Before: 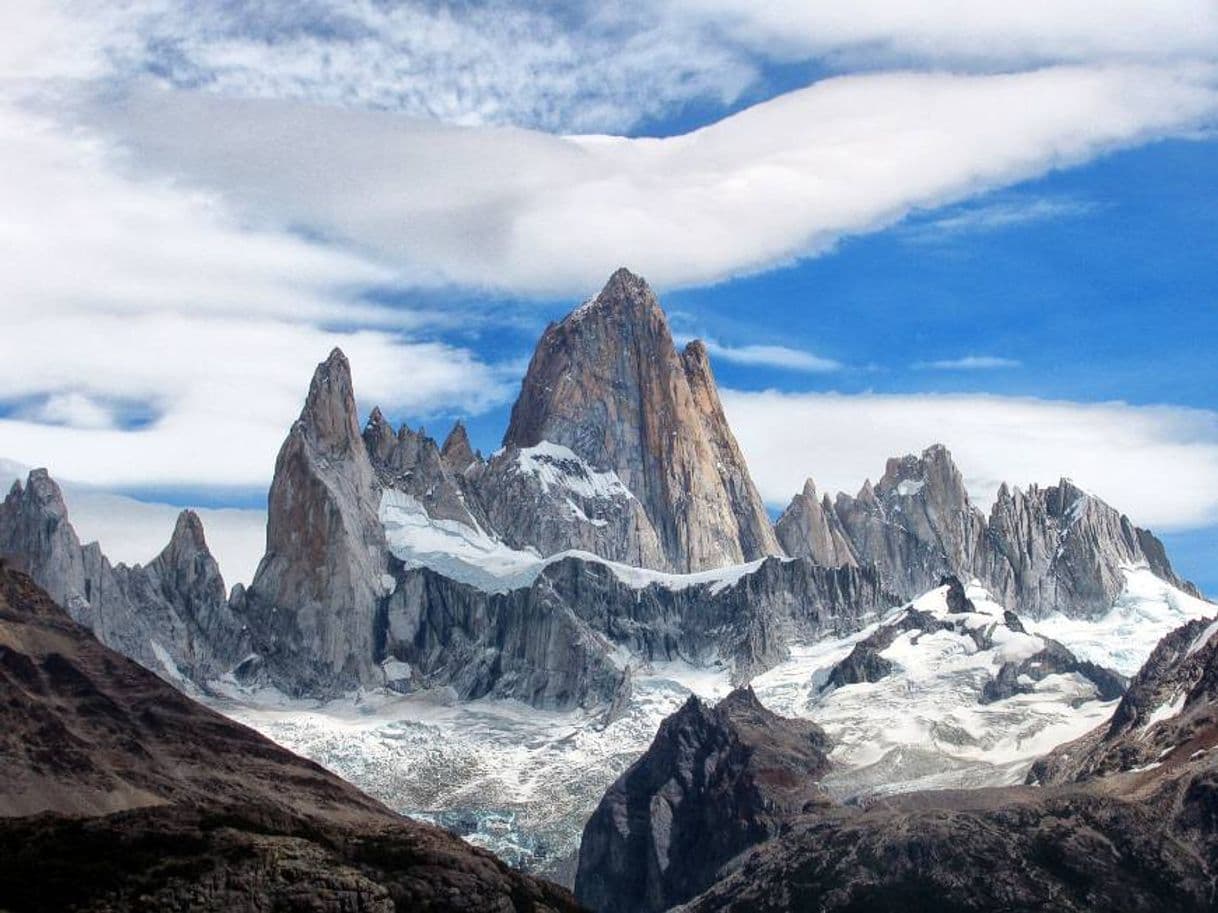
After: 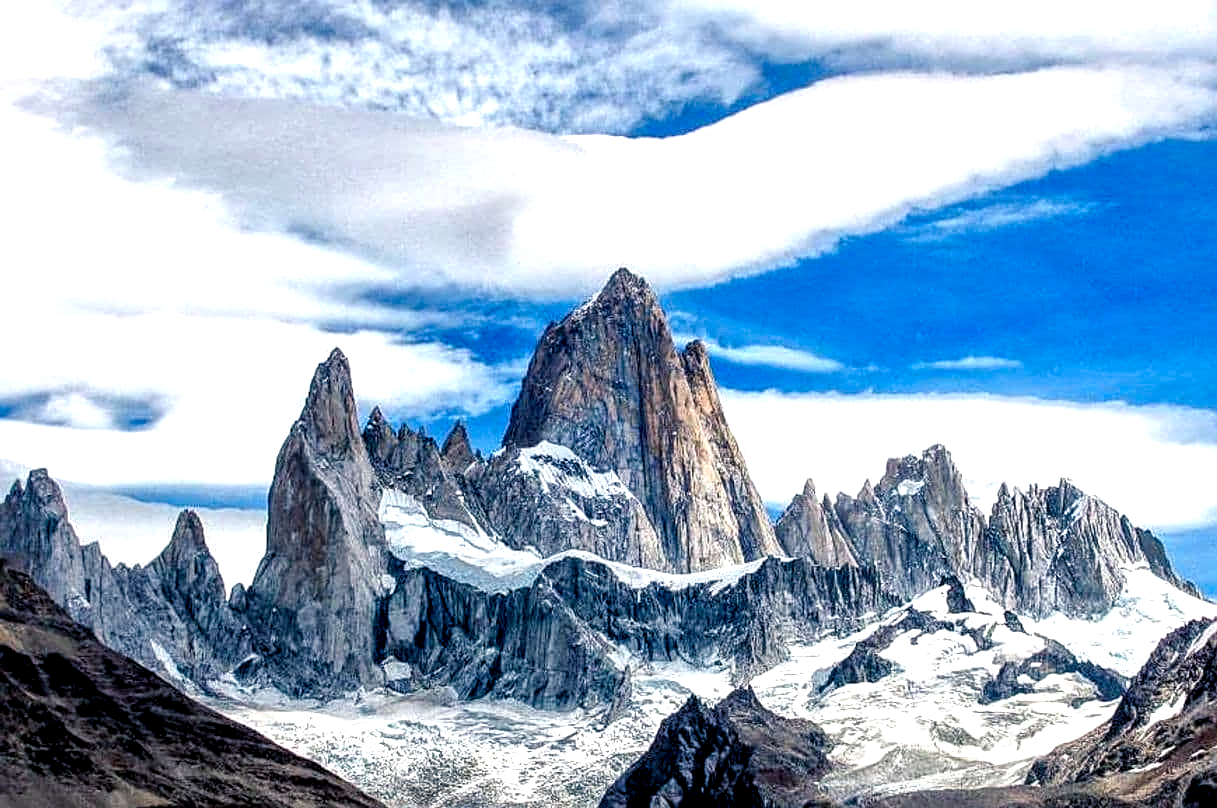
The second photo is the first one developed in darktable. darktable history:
crop and rotate: top 0%, bottom 11.493%
sharpen: on, module defaults
local contrast: highlights 60%, shadows 61%, detail 160%
levels: levels [0.055, 0.477, 0.9]
color balance rgb: shadows lift › chroma 7.453%, shadows lift › hue 245.21°, global offset › luminance -0.472%, perceptual saturation grading › global saturation 20%, perceptual saturation grading › highlights -25.561%, perceptual saturation grading › shadows 25.58%, global vibrance 25.307%
